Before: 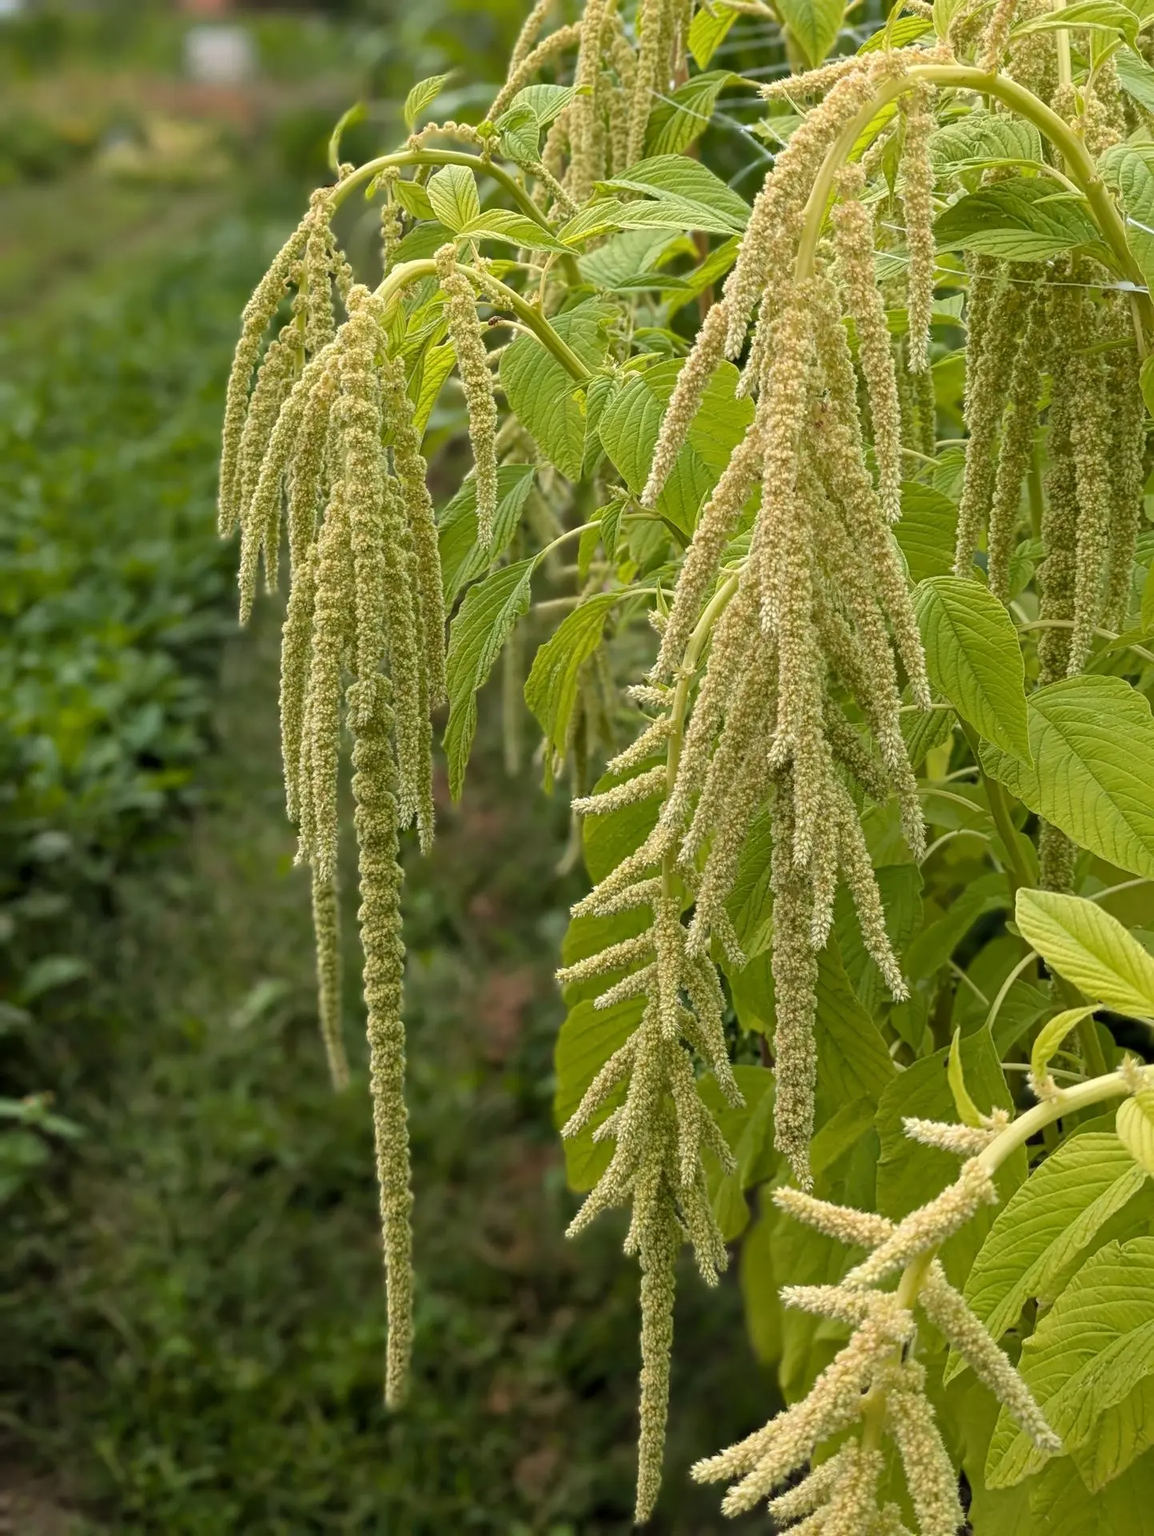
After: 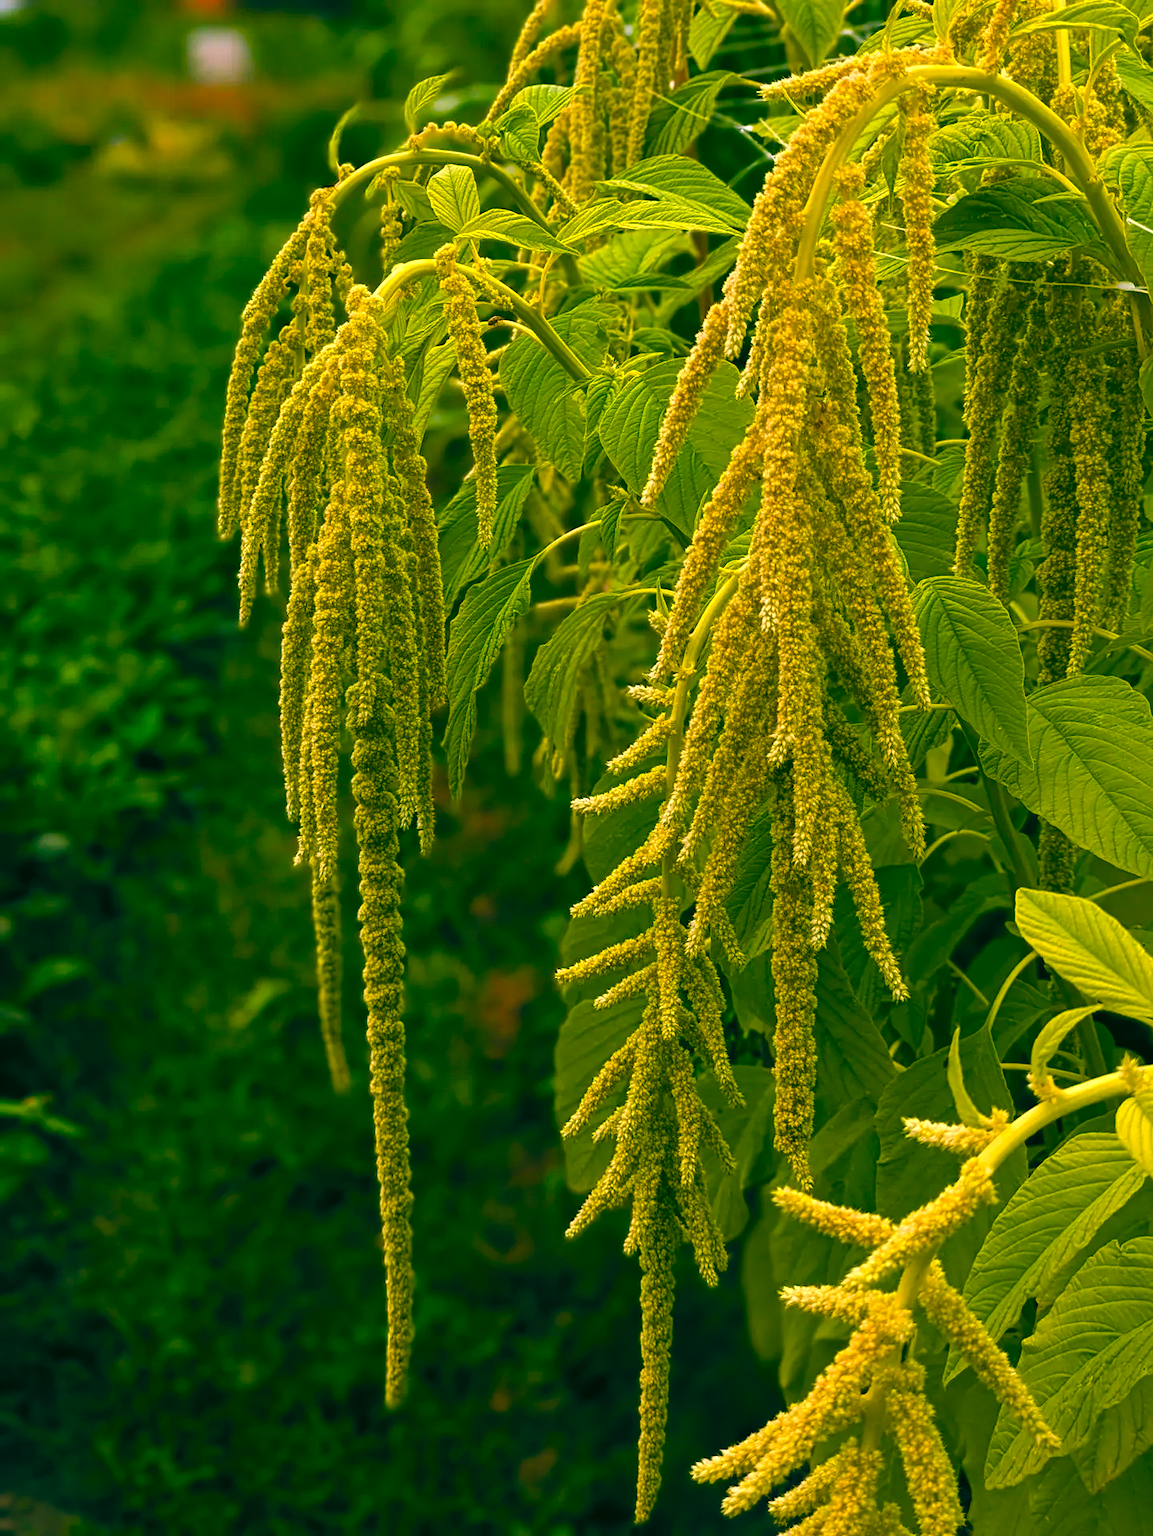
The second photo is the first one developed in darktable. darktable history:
color balance rgb: linear chroma grading › shadows 10%, linear chroma grading › highlights 10%, linear chroma grading › global chroma 15%, linear chroma grading › mid-tones 15%, perceptual saturation grading › global saturation 40%, perceptual saturation grading › highlights -25%, perceptual saturation grading › mid-tones 35%, perceptual saturation grading › shadows 35%, perceptual brilliance grading › global brilliance 11.29%, global vibrance 11.29%
color correction: highlights a* 4.02, highlights b* 4.98, shadows a* -7.55, shadows b* 4.98
color balance: lift [1.016, 0.983, 1, 1.017], gamma [0.78, 1.018, 1.043, 0.957], gain [0.786, 1.063, 0.937, 1.017], input saturation 118.26%, contrast 13.43%, contrast fulcrum 21.62%, output saturation 82.76%
